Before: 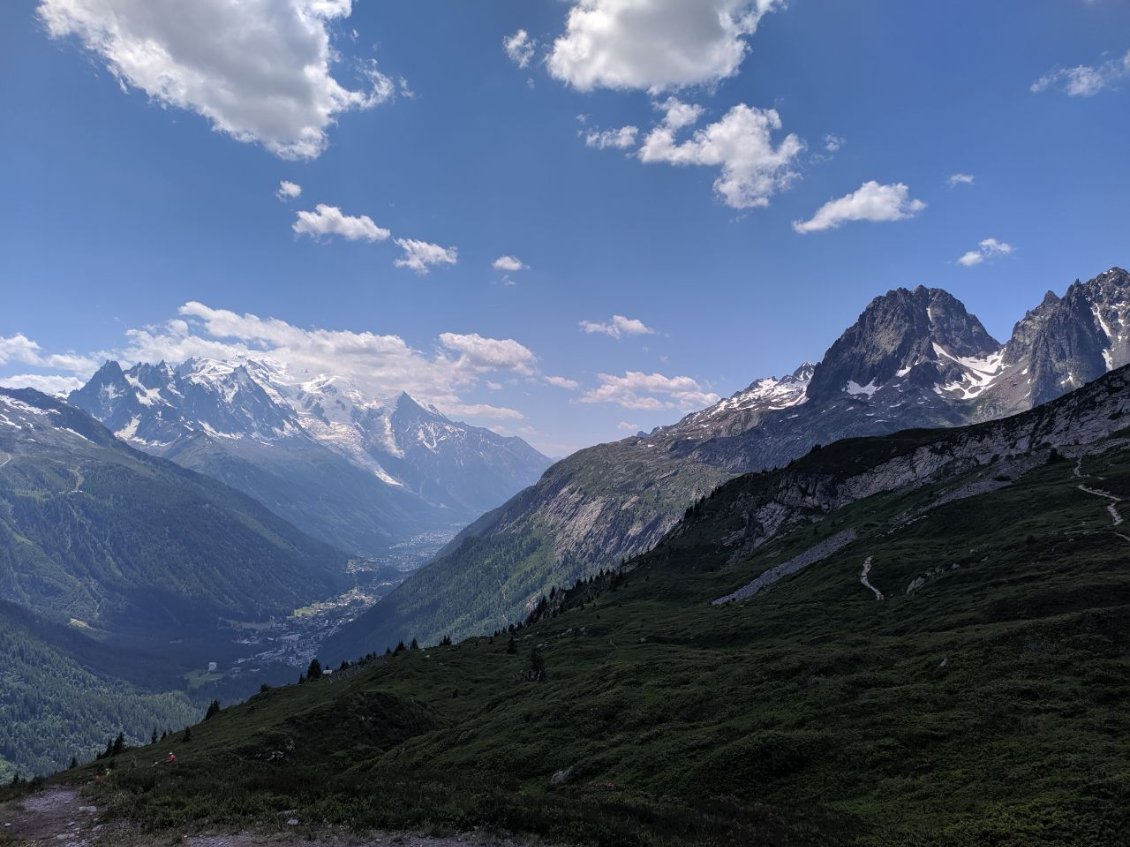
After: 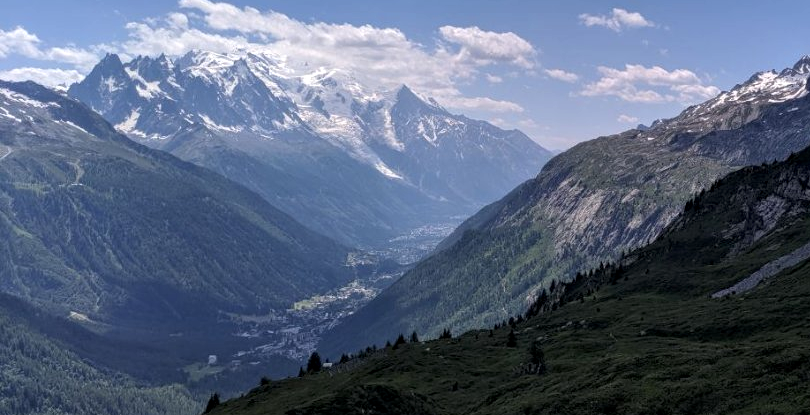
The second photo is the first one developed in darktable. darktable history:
local contrast: detail 130%
crop: top 36.291%, right 28.302%, bottom 14.621%
